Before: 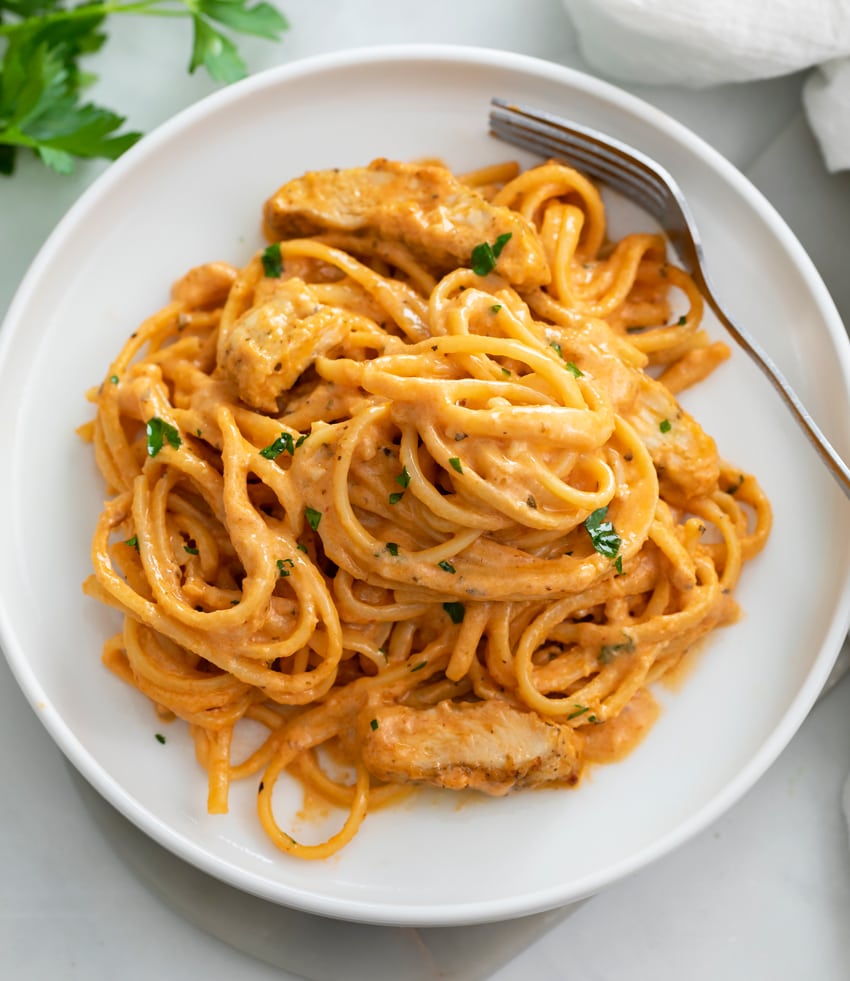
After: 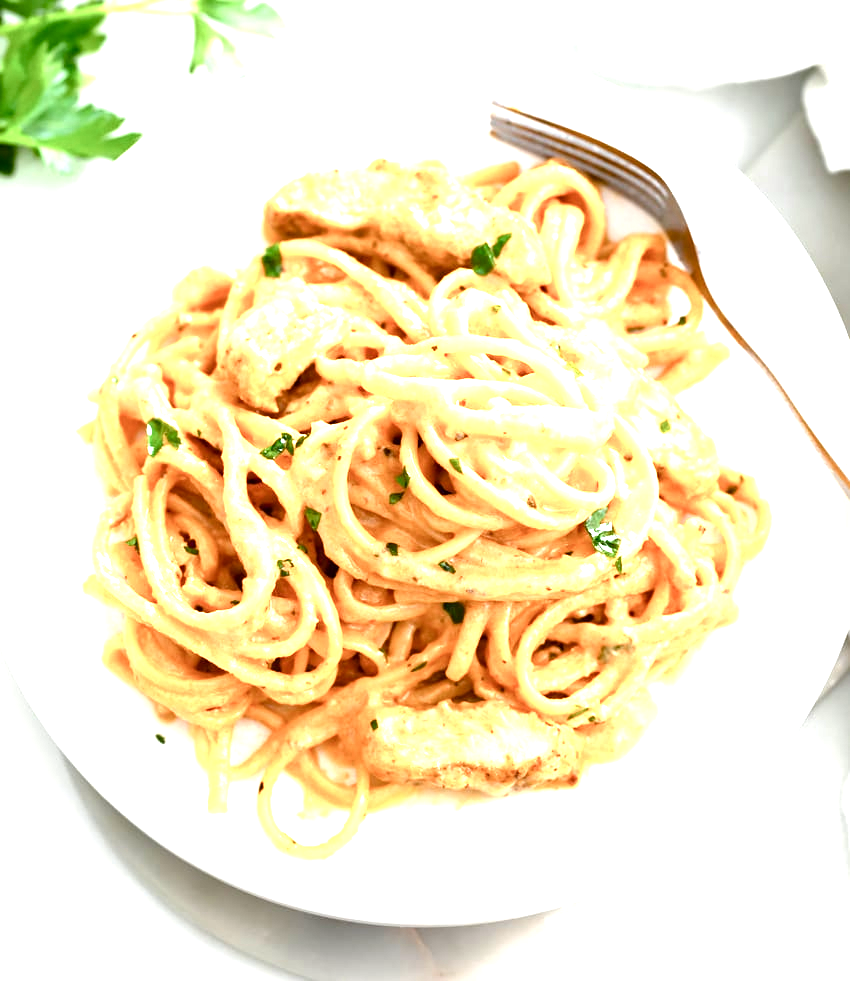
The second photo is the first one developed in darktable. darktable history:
exposure: black level correction 0, exposure 1.5 EV, compensate exposure bias true, compensate highlight preservation false
color balance rgb: shadows lift › luminance -20%, power › hue 72.24°, highlights gain › luminance 15%, global offset › hue 171.6°, perceptual saturation grading › highlights -30%, perceptual saturation grading › shadows 20%, global vibrance 30%, contrast 10%
